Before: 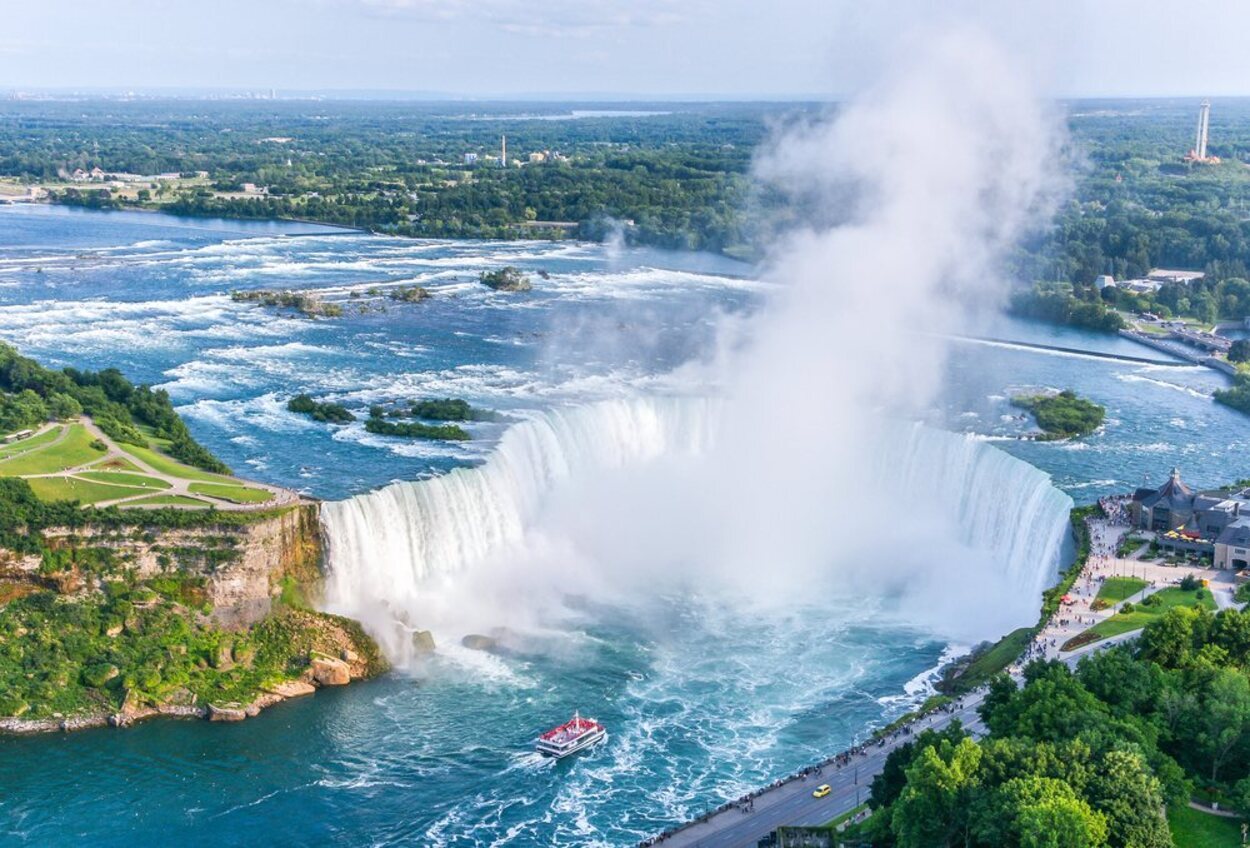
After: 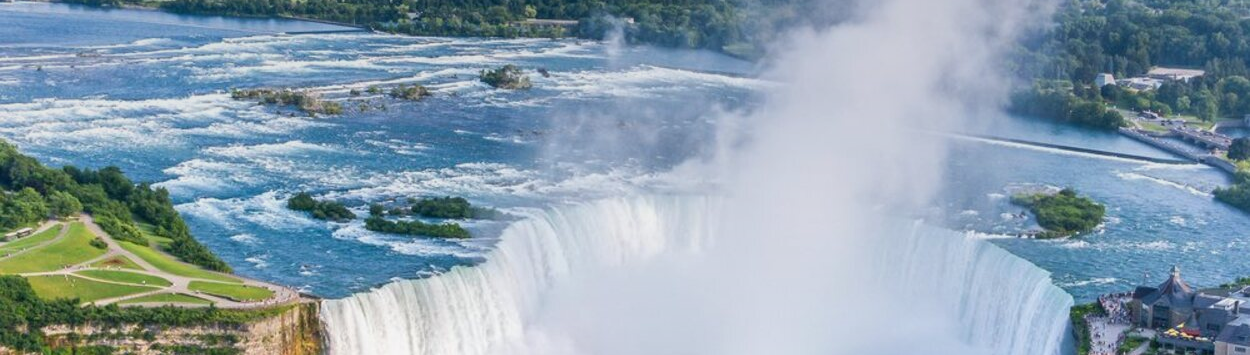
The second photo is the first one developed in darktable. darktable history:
crop and rotate: top 23.84%, bottom 34.294%
graduated density: on, module defaults
